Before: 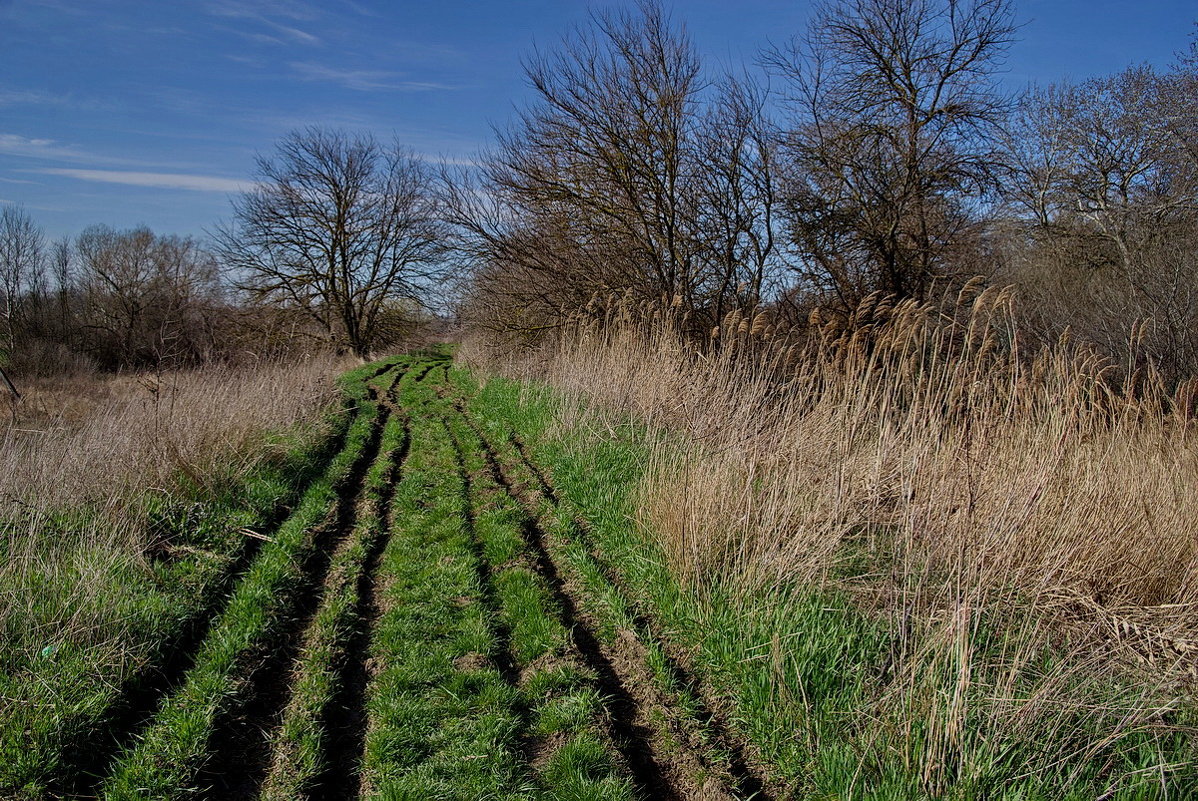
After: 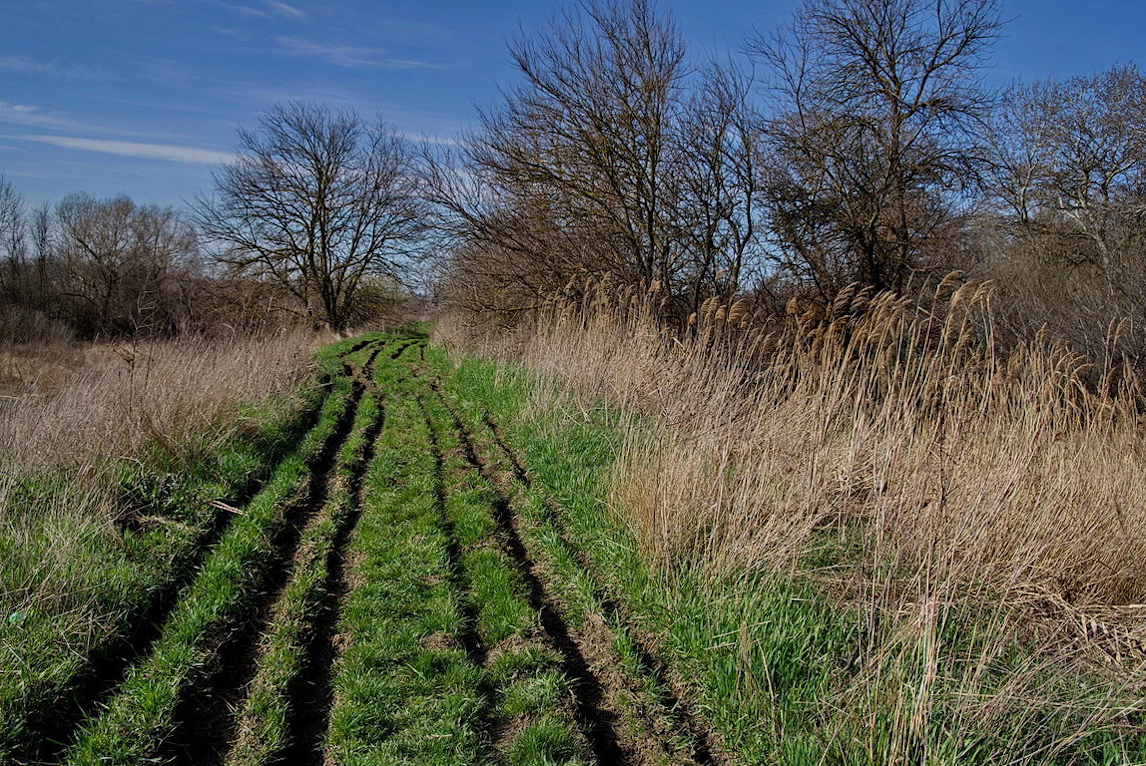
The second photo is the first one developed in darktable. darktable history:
levels: levels [0, 0.492, 0.984]
crop and rotate: angle -1.73°
